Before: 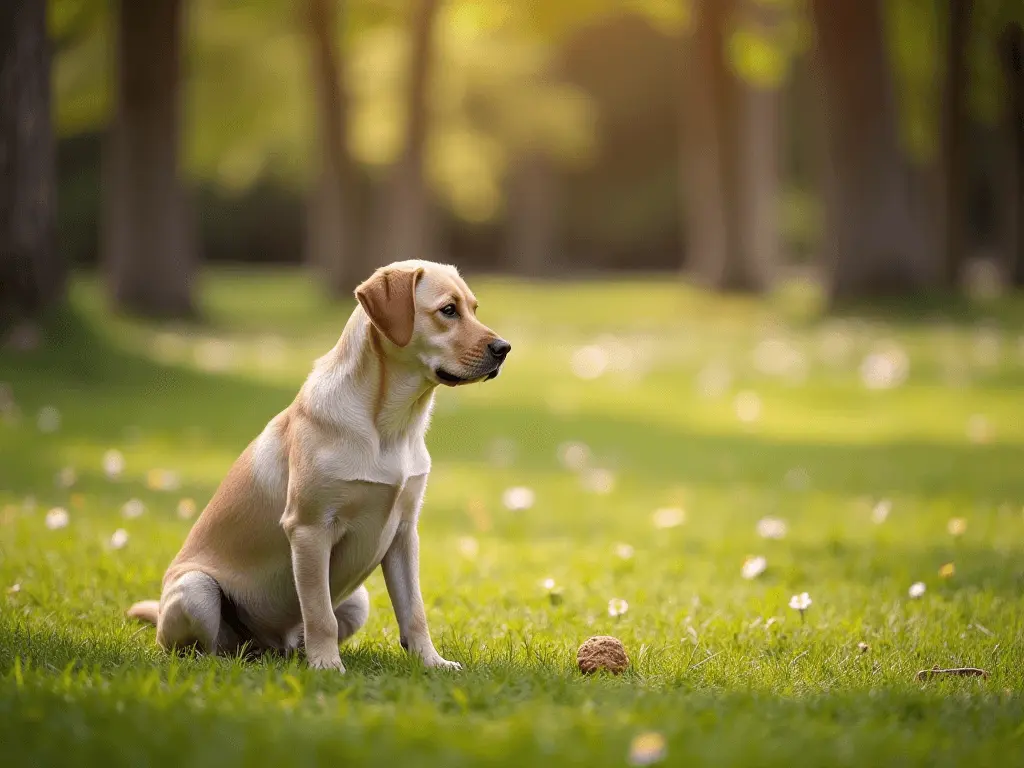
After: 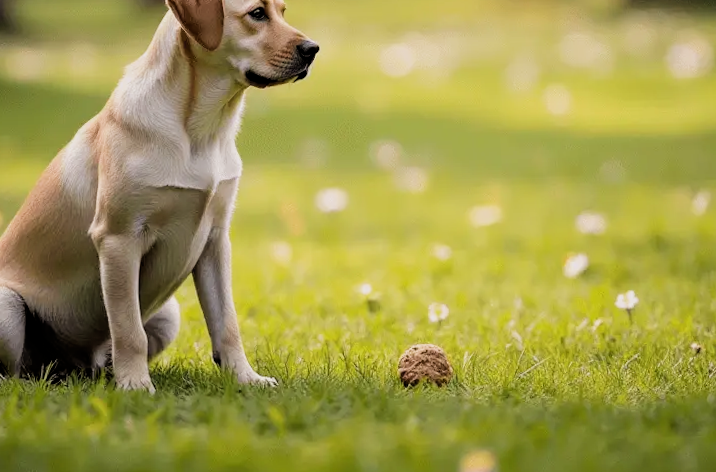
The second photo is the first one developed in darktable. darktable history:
crop and rotate: left 17.299%, top 35.115%, right 7.015%, bottom 1.024%
rotate and perspective: rotation -1.68°, lens shift (vertical) -0.146, crop left 0.049, crop right 0.912, crop top 0.032, crop bottom 0.96
filmic rgb: black relative exposure -5 EV, white relative exposure 3.5 EV, hardness 3.19, contrast 1.2, highlights saturation mix -50%
